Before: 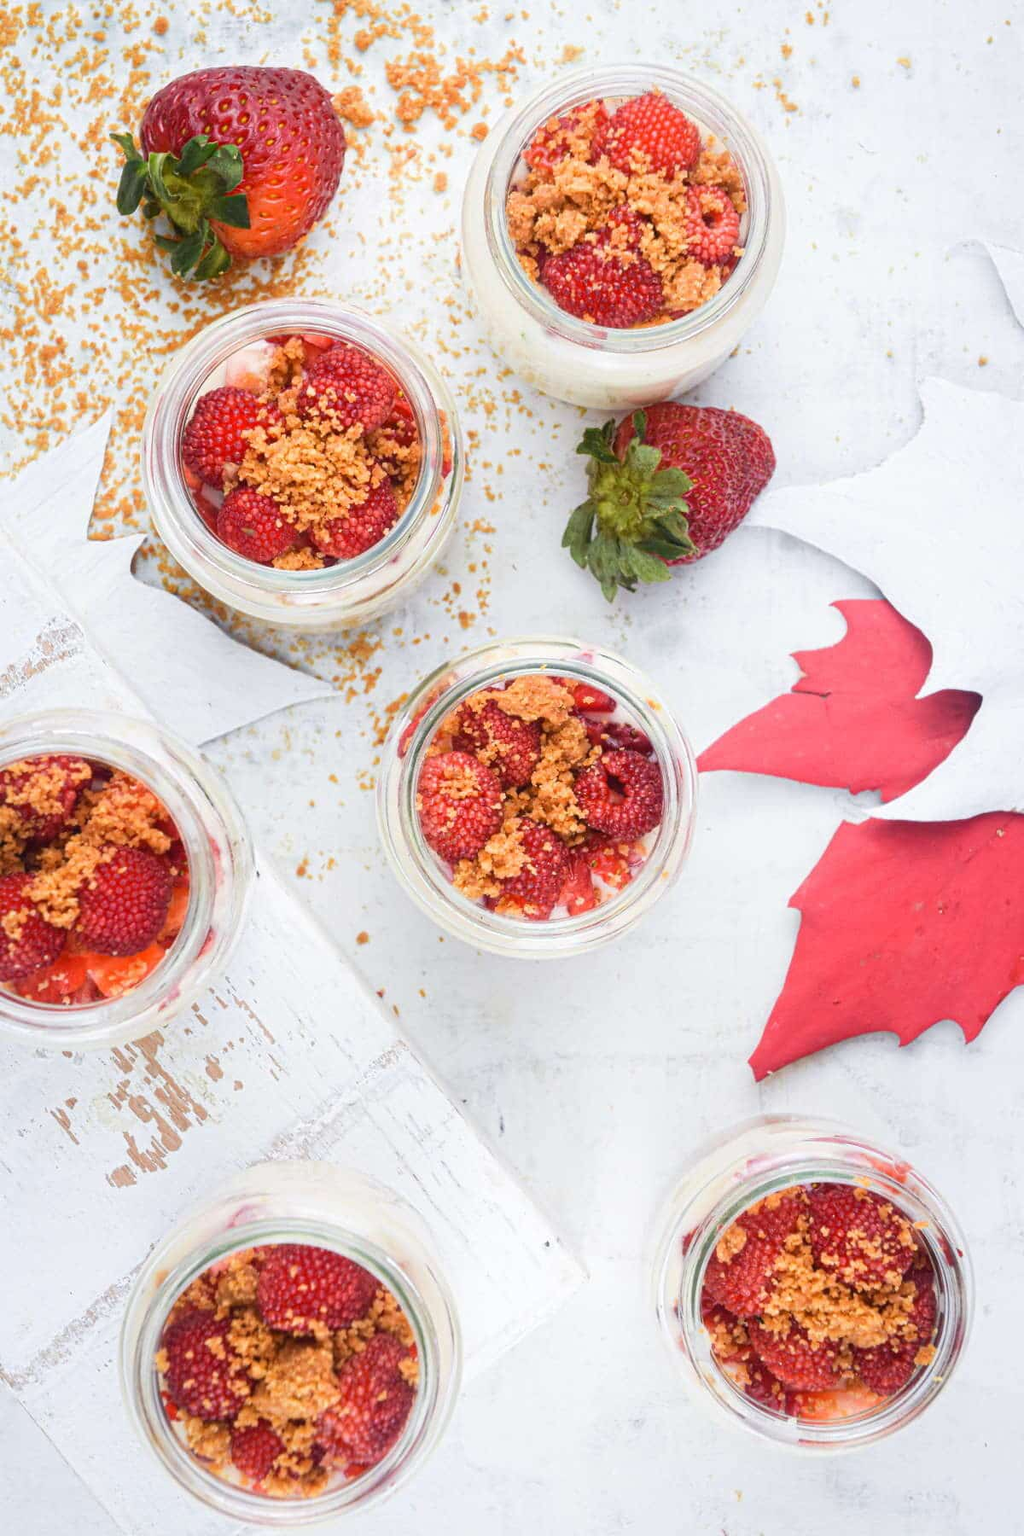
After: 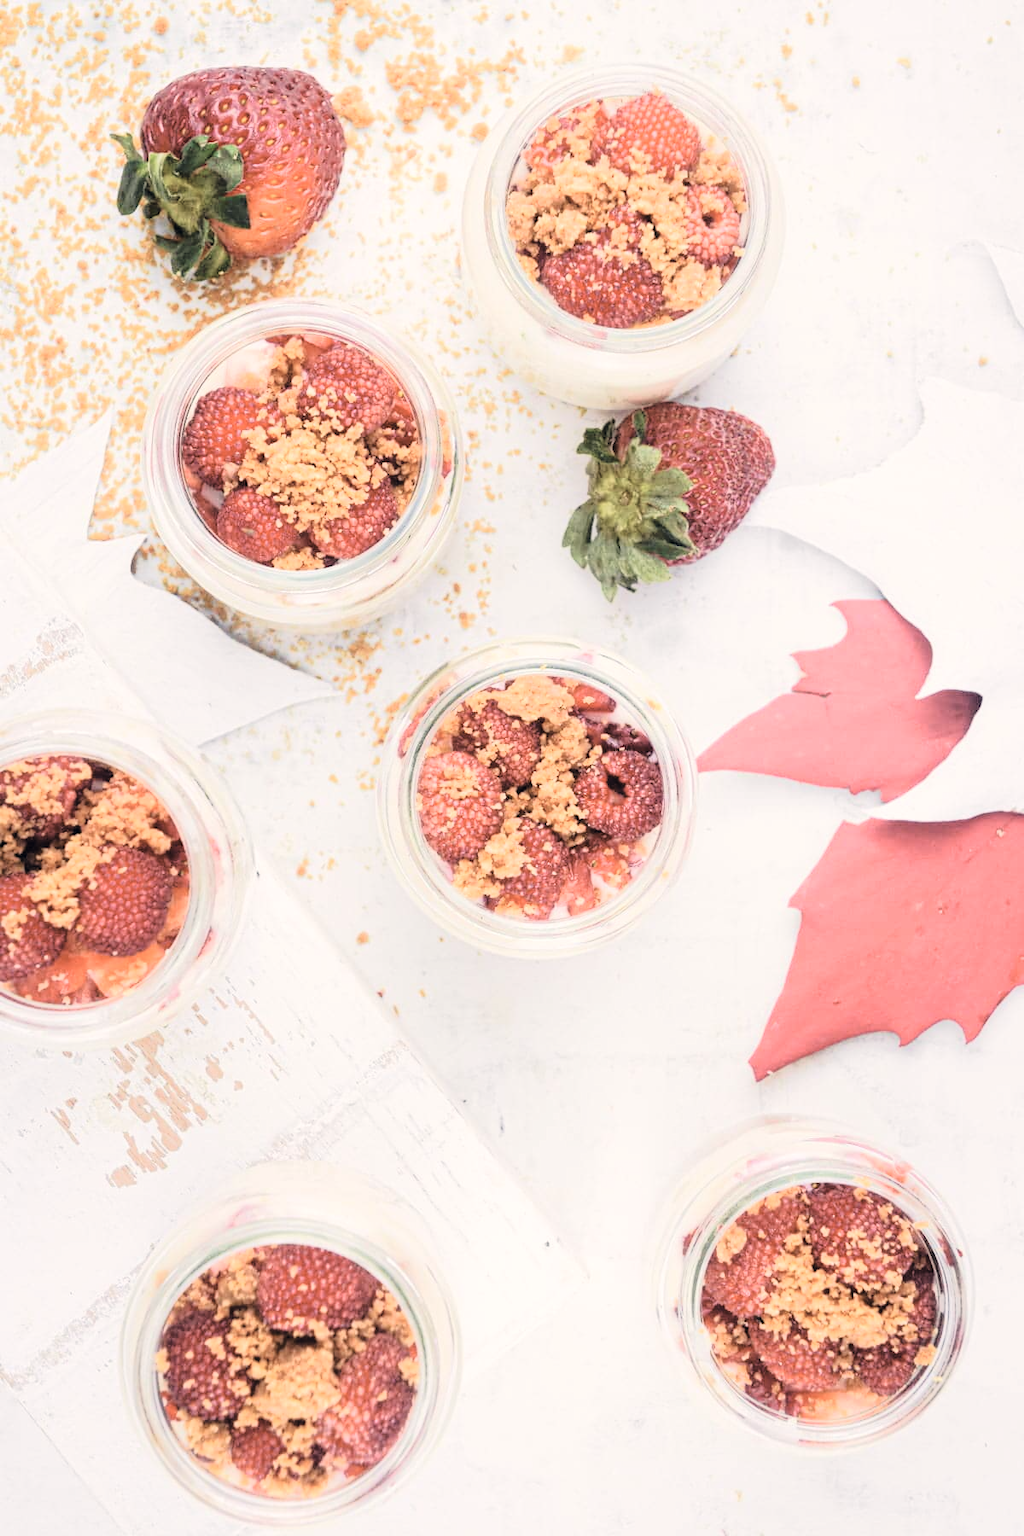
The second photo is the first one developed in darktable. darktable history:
tone curve: curves: ch0 [(0.003, 0.003) (0.104, 0.026) (0.236, 0.181) (0.401, 0.443) (0.495, 0.55) (0.625, 0.67) (0.819, 0.841) (0.96, 0.899)]; ch1 [(0, 0) (0.161, 0.092) (0.37, 0.302) (0.424, 0.402) (0.45, 0.466) (0.495, 0.51) (0.573, 0.571) (0.638, 0.641) (0.751, 0.741) (1, 1)]; ch2 [(0, 0) (0.352, 0.403) (0.466, 0.443) (0.524, 0.526) (0.56, 0.556) (1, 1)], color space Lab, linked channels, preserve colors none
exposure: black level correction 0, exposure 0.693 EV, compensate highlight preservation false
color correction: highlights a* 2.84, highlights b* 5, shadows a* -1.84, shadows b* -4.87, saturation 0.795
contrast brightness saturation: contrast 0.104, saturation -0.298
